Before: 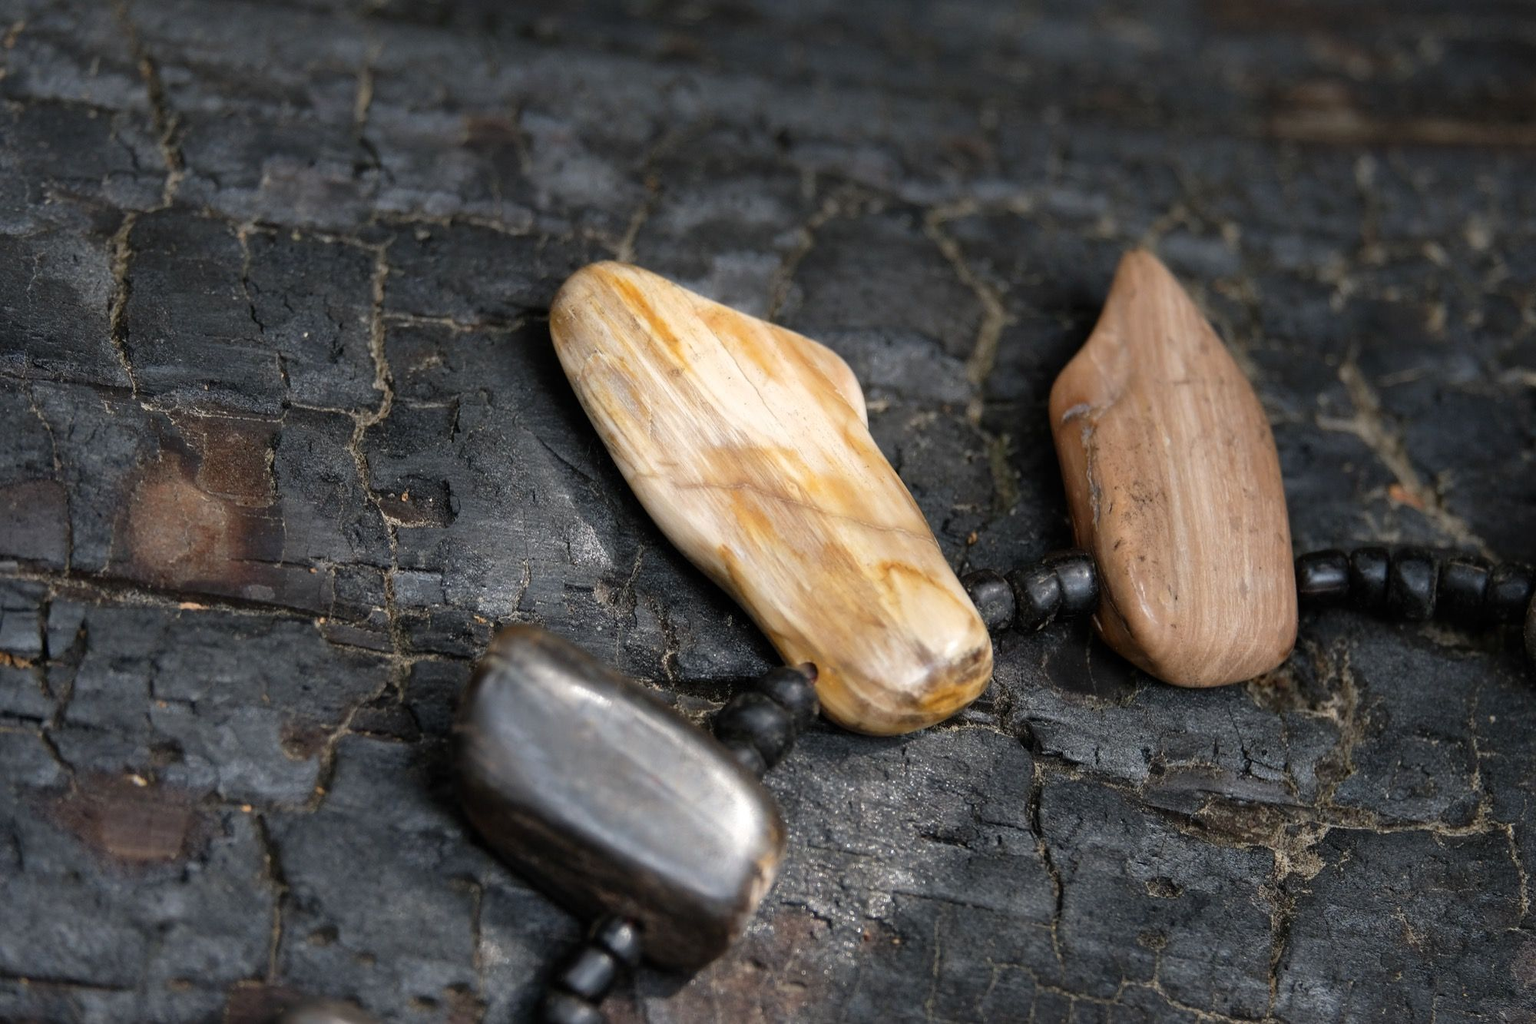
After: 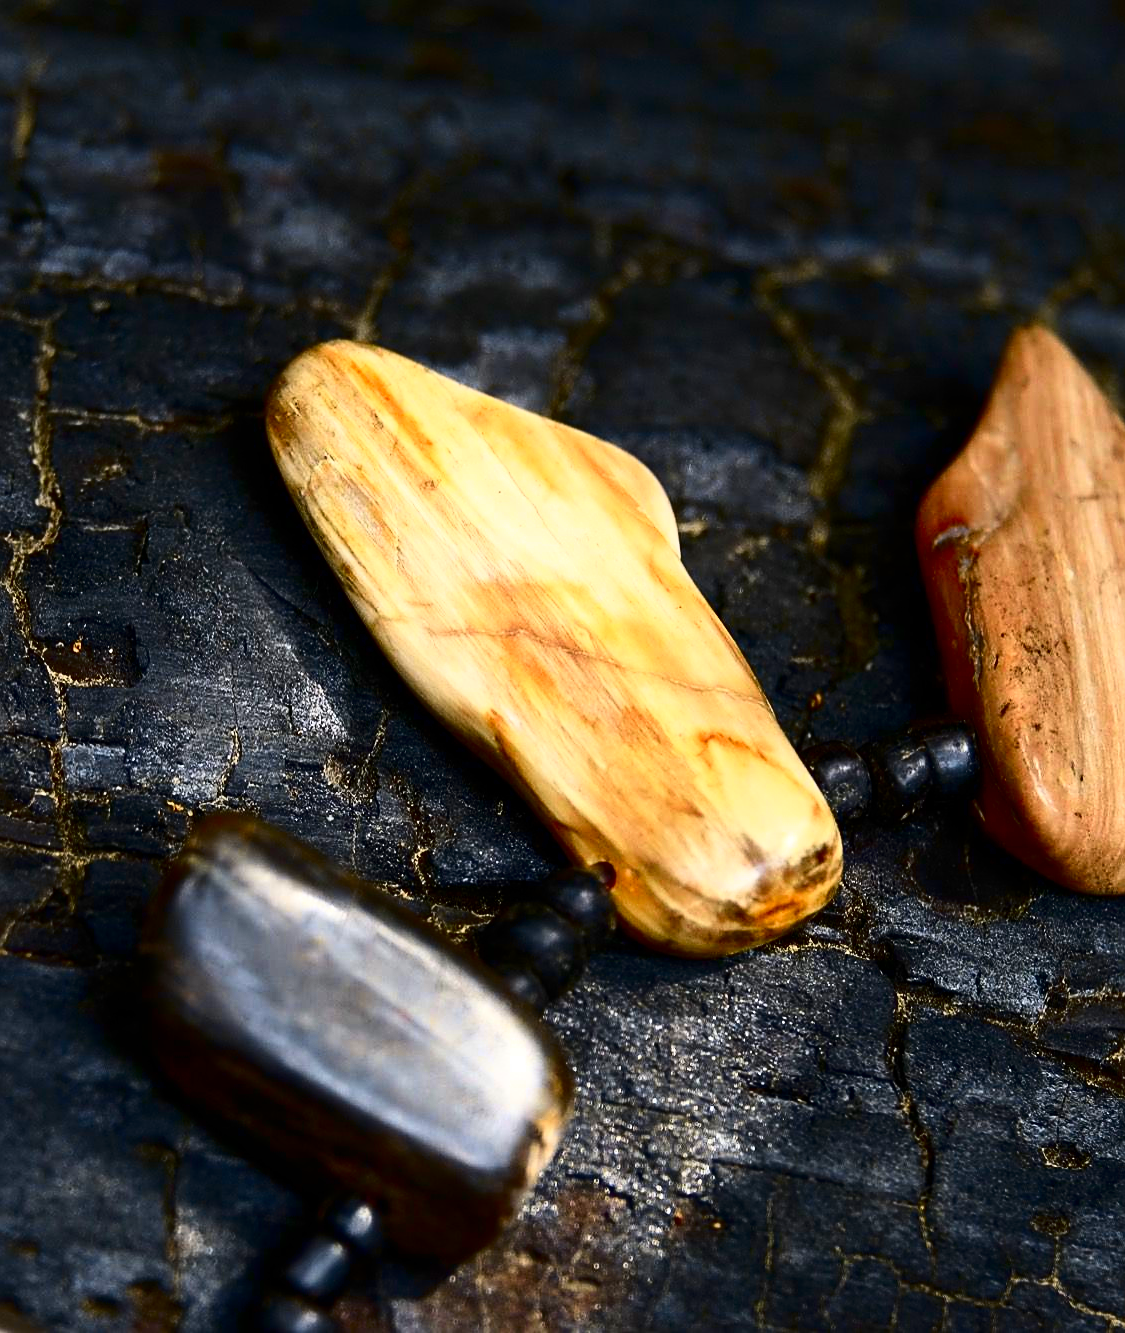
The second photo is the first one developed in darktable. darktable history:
contrast brightness saturation: contrast 0.21, brightness -0.11, saturation 0.21
sharpen: on, module defaults
crop and rotate: left 22.516%, right 21.234%
tone curve: curves: ch0 [(0, 0) (0.074, 0.04) (0.157, 0.1) (0.472, 0.515) (0.635, 0.731) (0.768, 0.878) (0.899, 0.969) (1, 1)]; ch1 [(0, 0) (0.08, 0.08) (0.3, 0.3) (0.5, 0.5) (0.539, 0.558) (0.586, 0.658) (0.69, 0.787) (0.92, 0.92) (1, 1)]; ch2 [(0, 0) (0.08, 0.08) (0.3, 0.3) (0.5, 0.5) (0.543, 0.597) (0.597, 0.679) (0.92, 0.92) (1, 1)], color space Lab, independent channels, preserve colors none
